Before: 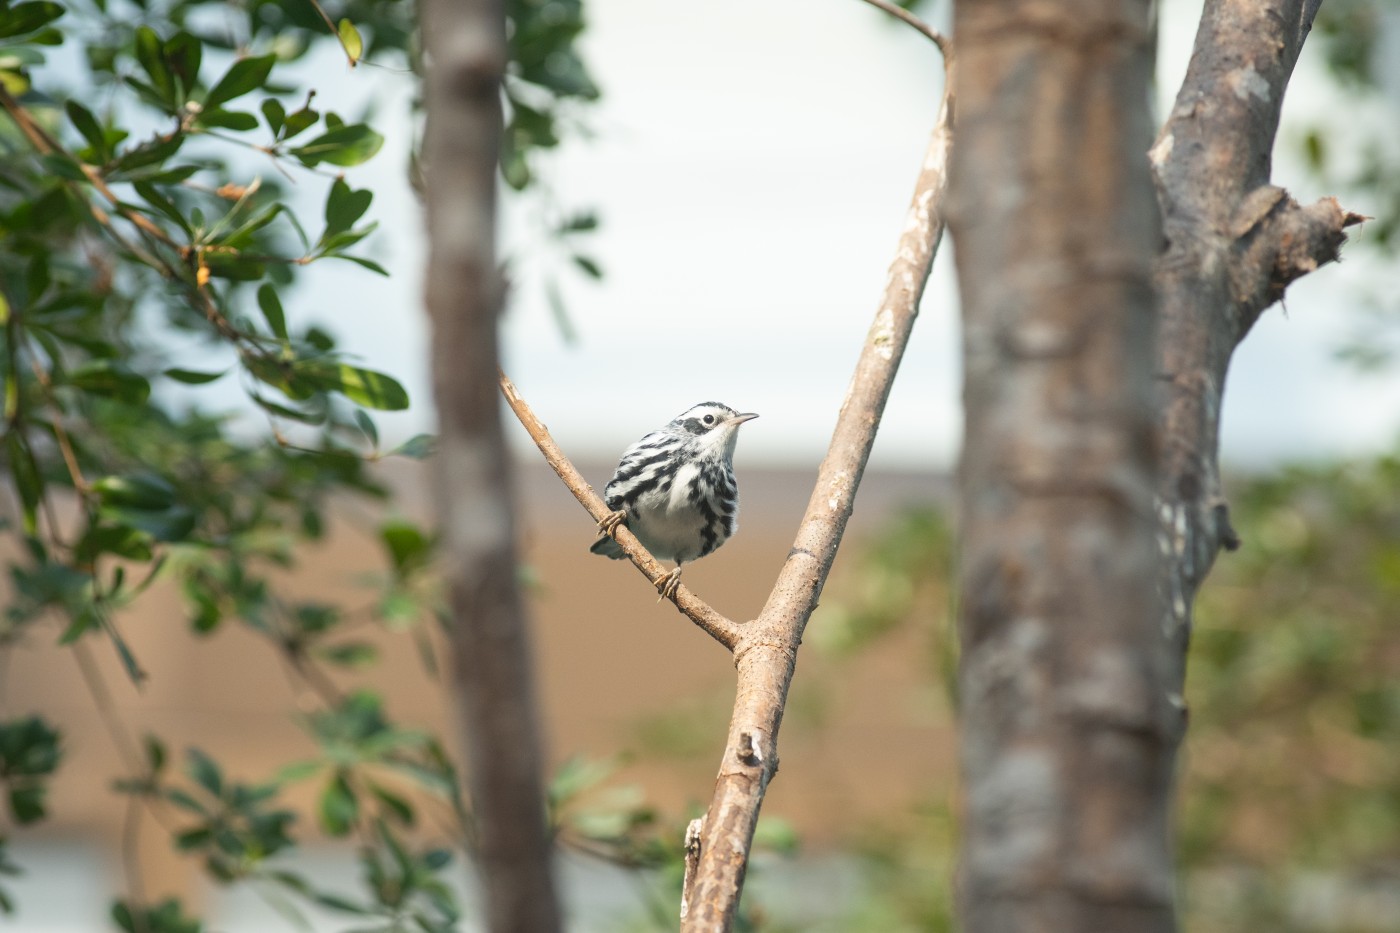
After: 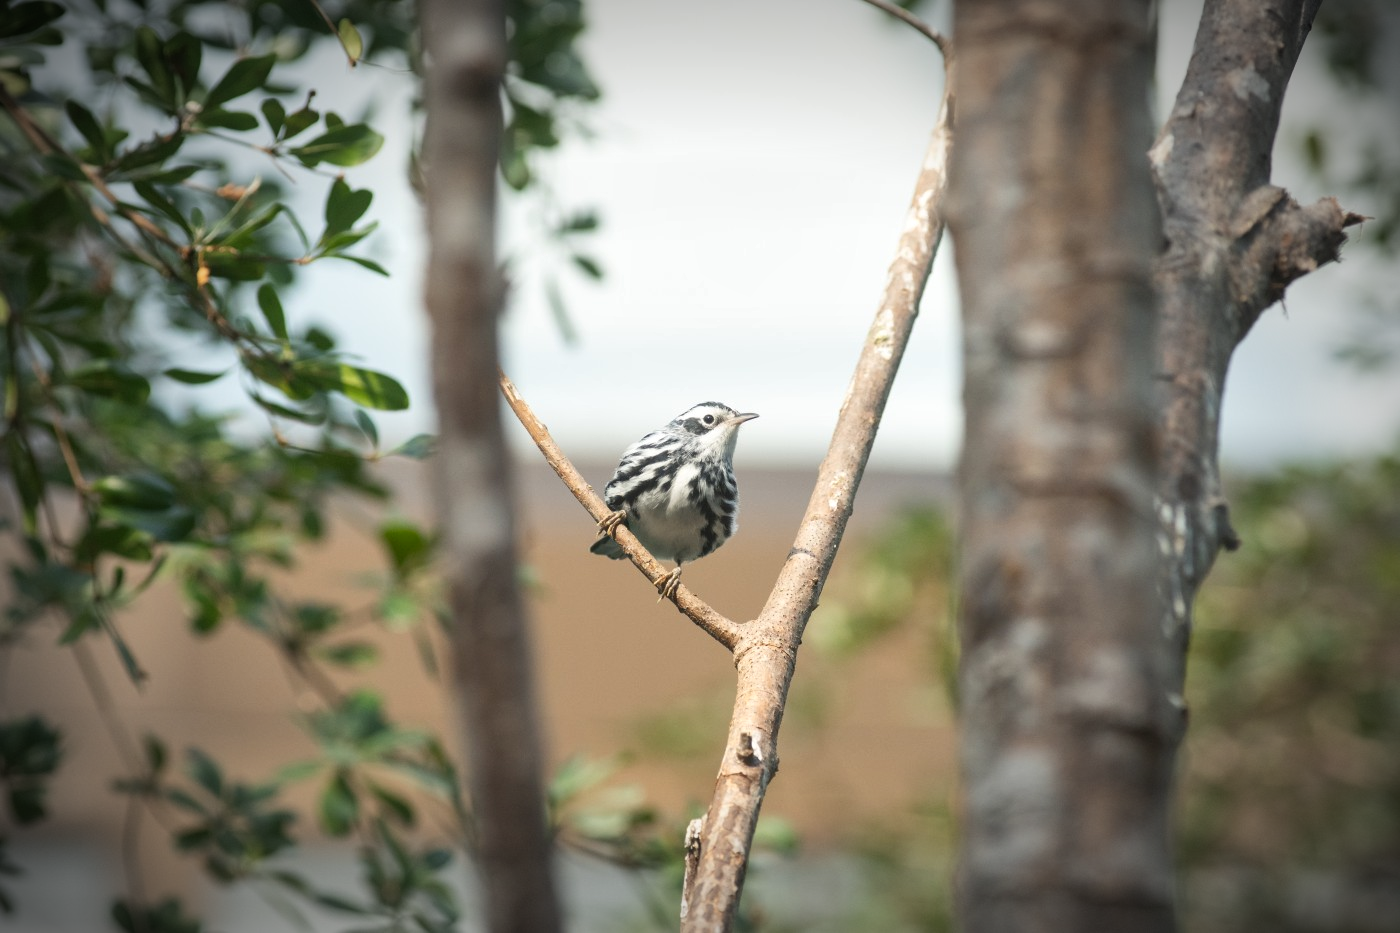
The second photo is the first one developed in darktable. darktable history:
vignetting: fall-off start 67.5%, fall-off radius 67.23%, brightness -0.813, automatic ratio true
local contrast: mode bilateral grid, contrast 20, coarseness 50, detail 120%, midtone range 0.2
